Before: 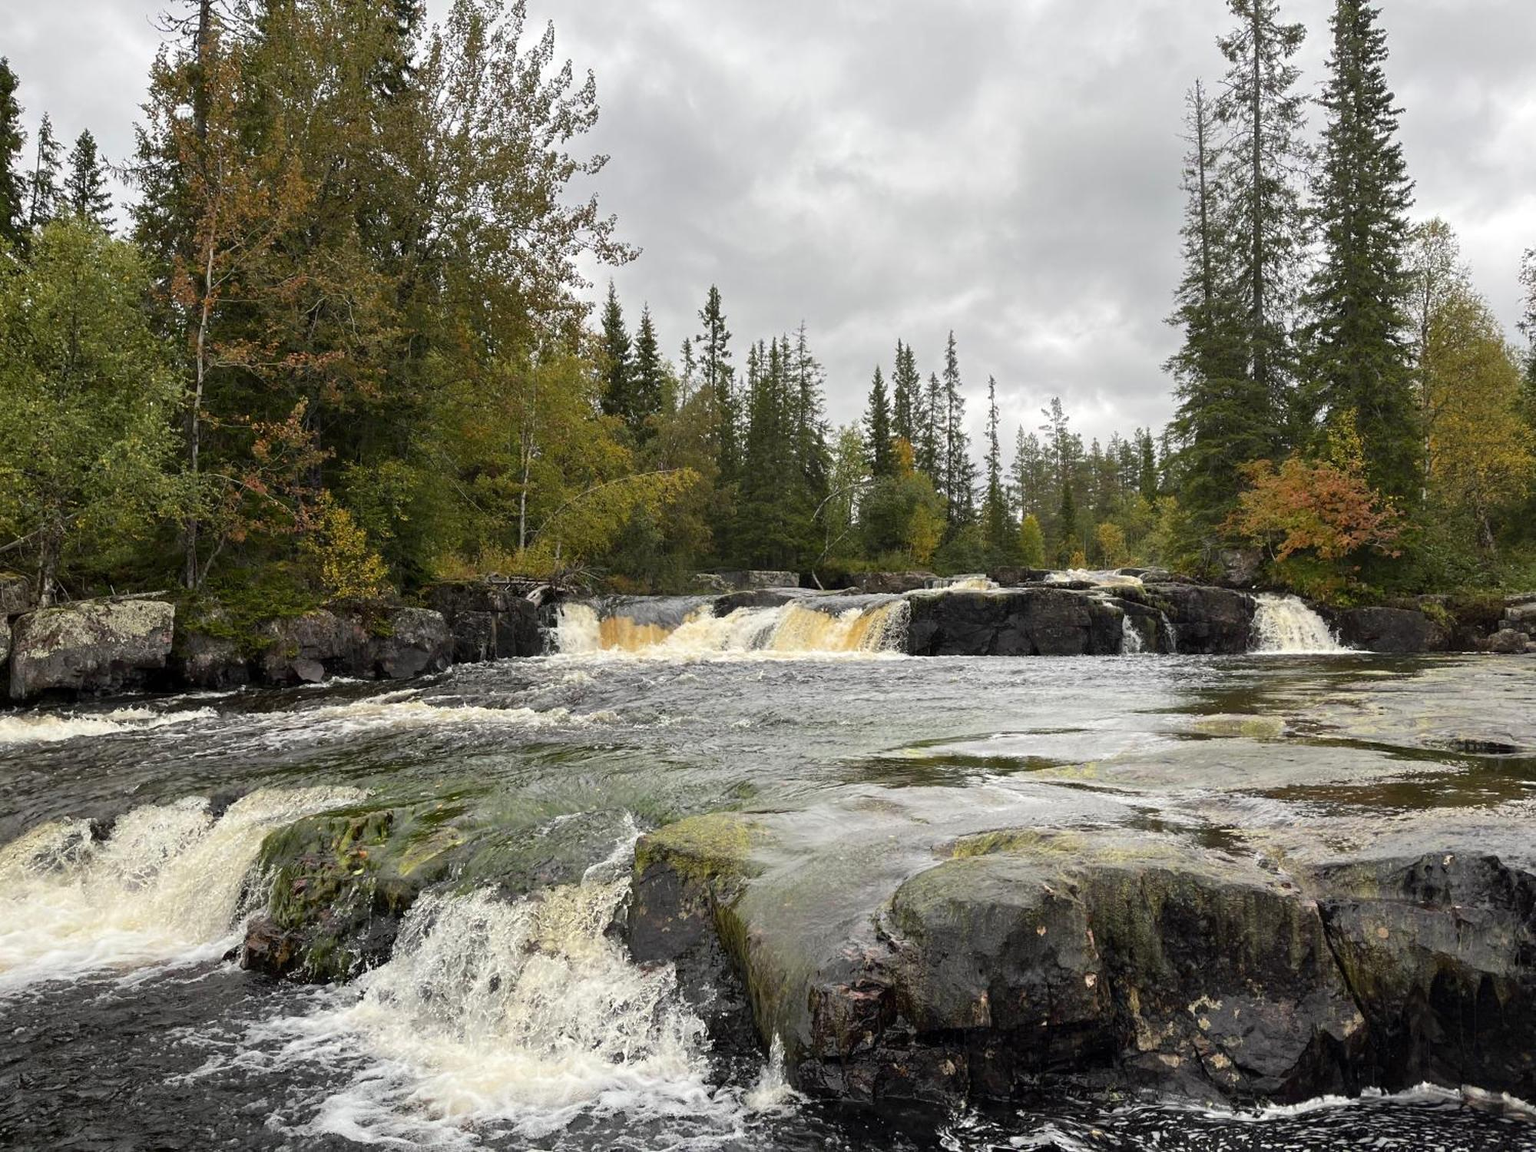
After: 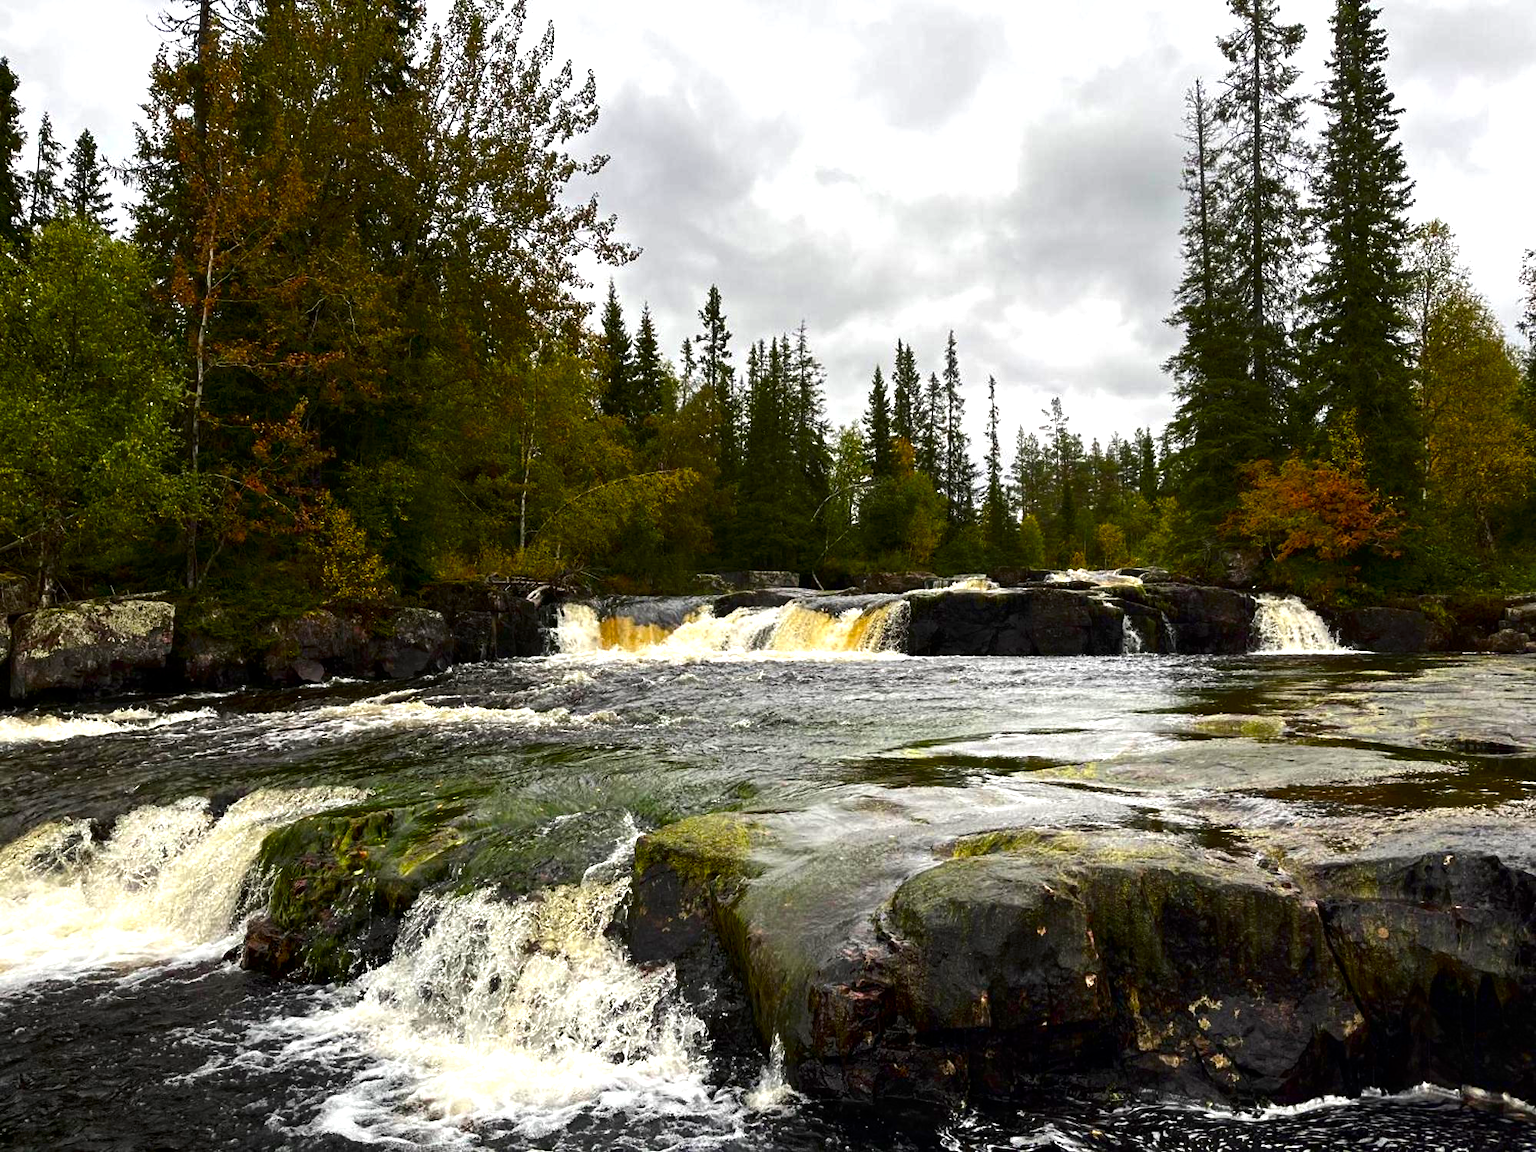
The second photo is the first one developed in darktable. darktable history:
contrast brightness saturation: brightness -0.2, saturation 0.08
color balance rgb: linear chroma grading › global chroma 16.62%, perceptual saturation grading › highlights -8.63%, perceptual saturation grading › mid-tones 18.66%, perceptual saturation grading › shadows 28.49%, perceptual brilliance grading › highlights 14.22%, perceptual brilliance grading › shadows -18.96%, global vibrance 27.71%
